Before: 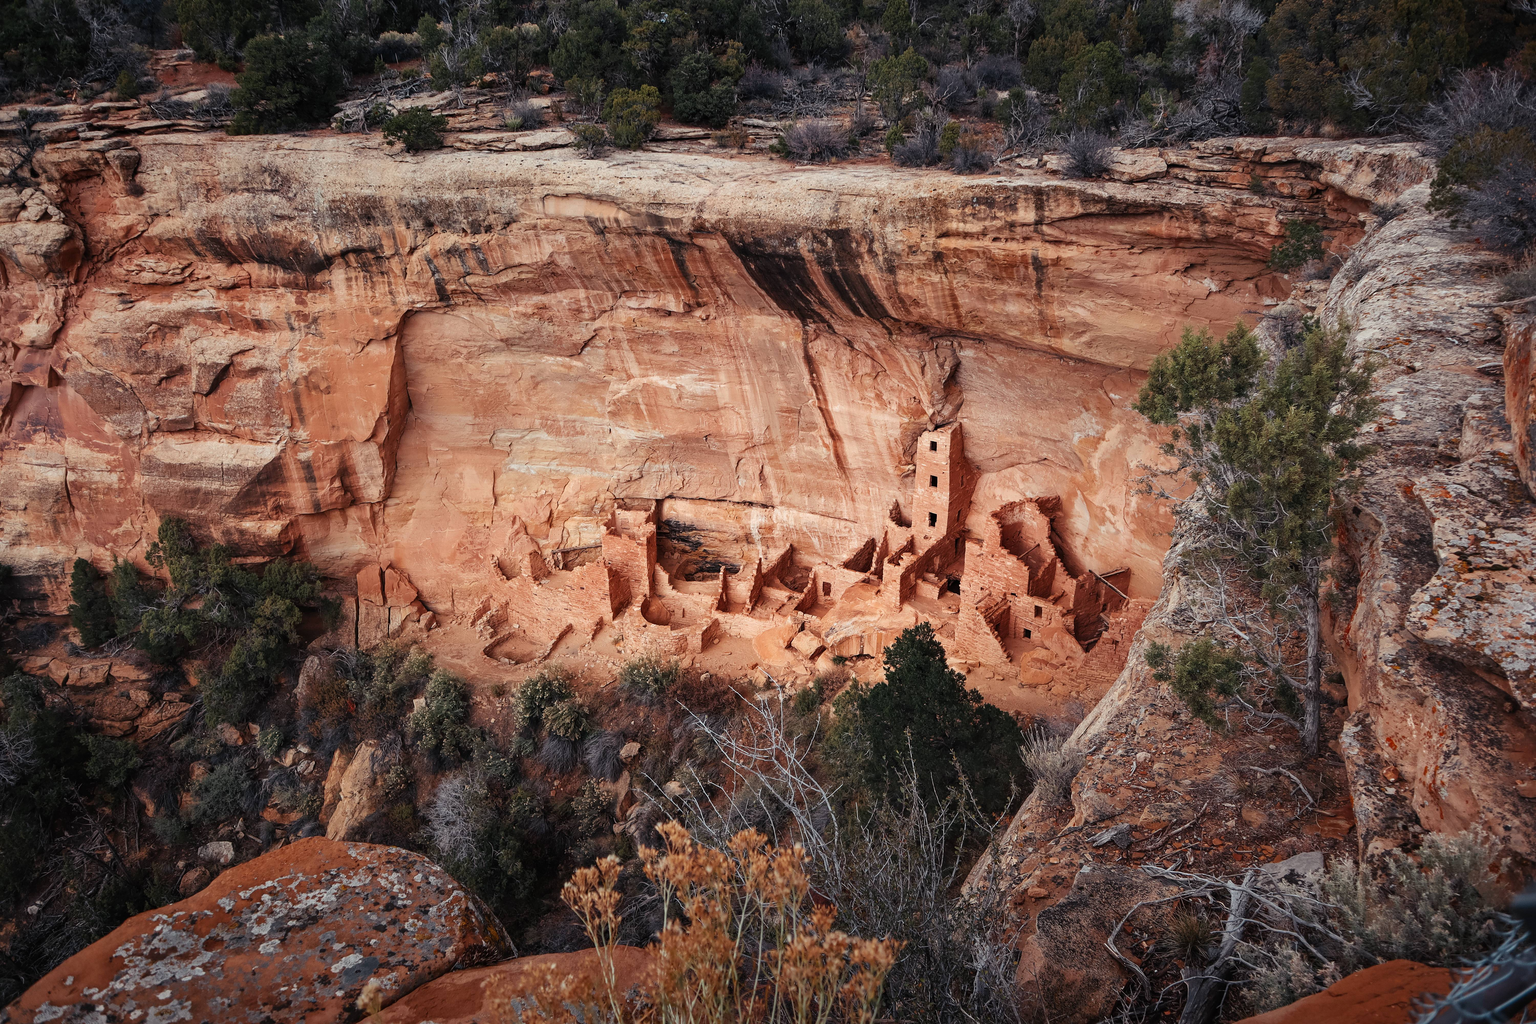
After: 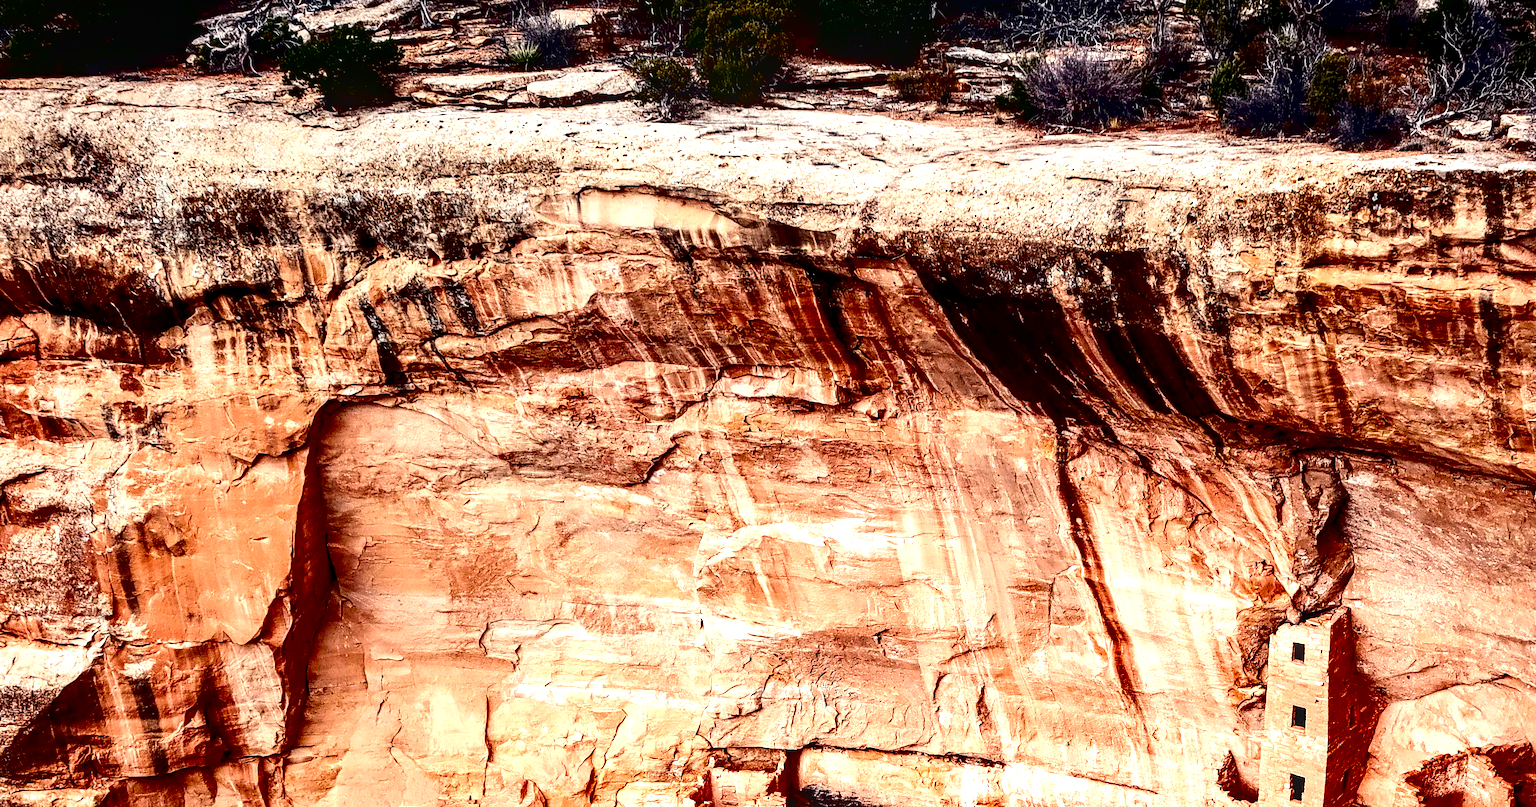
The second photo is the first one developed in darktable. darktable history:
crop: left 15%, top 9.115%, right 30.823%, bottom 48.137%
contrast brightness saturation: contrast 0.199, brightness -0.109, saturation 0.104
local contrast: detail 150%
exposure: black level correction 0.038, exposure 0.499 EV, compensate exposure bias true, compensate highlight preservation false
tone equalizer: -8 EV -0.711 EV, -7 EV -0.71 EV, -6 EV -0.637 EV, -5 EV -0.413 EV, -3 EV 0.402 EV, -2 EV 0.6 EV, -1 EV 0.692 EV, +0 EV 0.737 EV, edges refinement/feathering 500, mask exposure compensation -1.57 EV, preserve details guided filter
